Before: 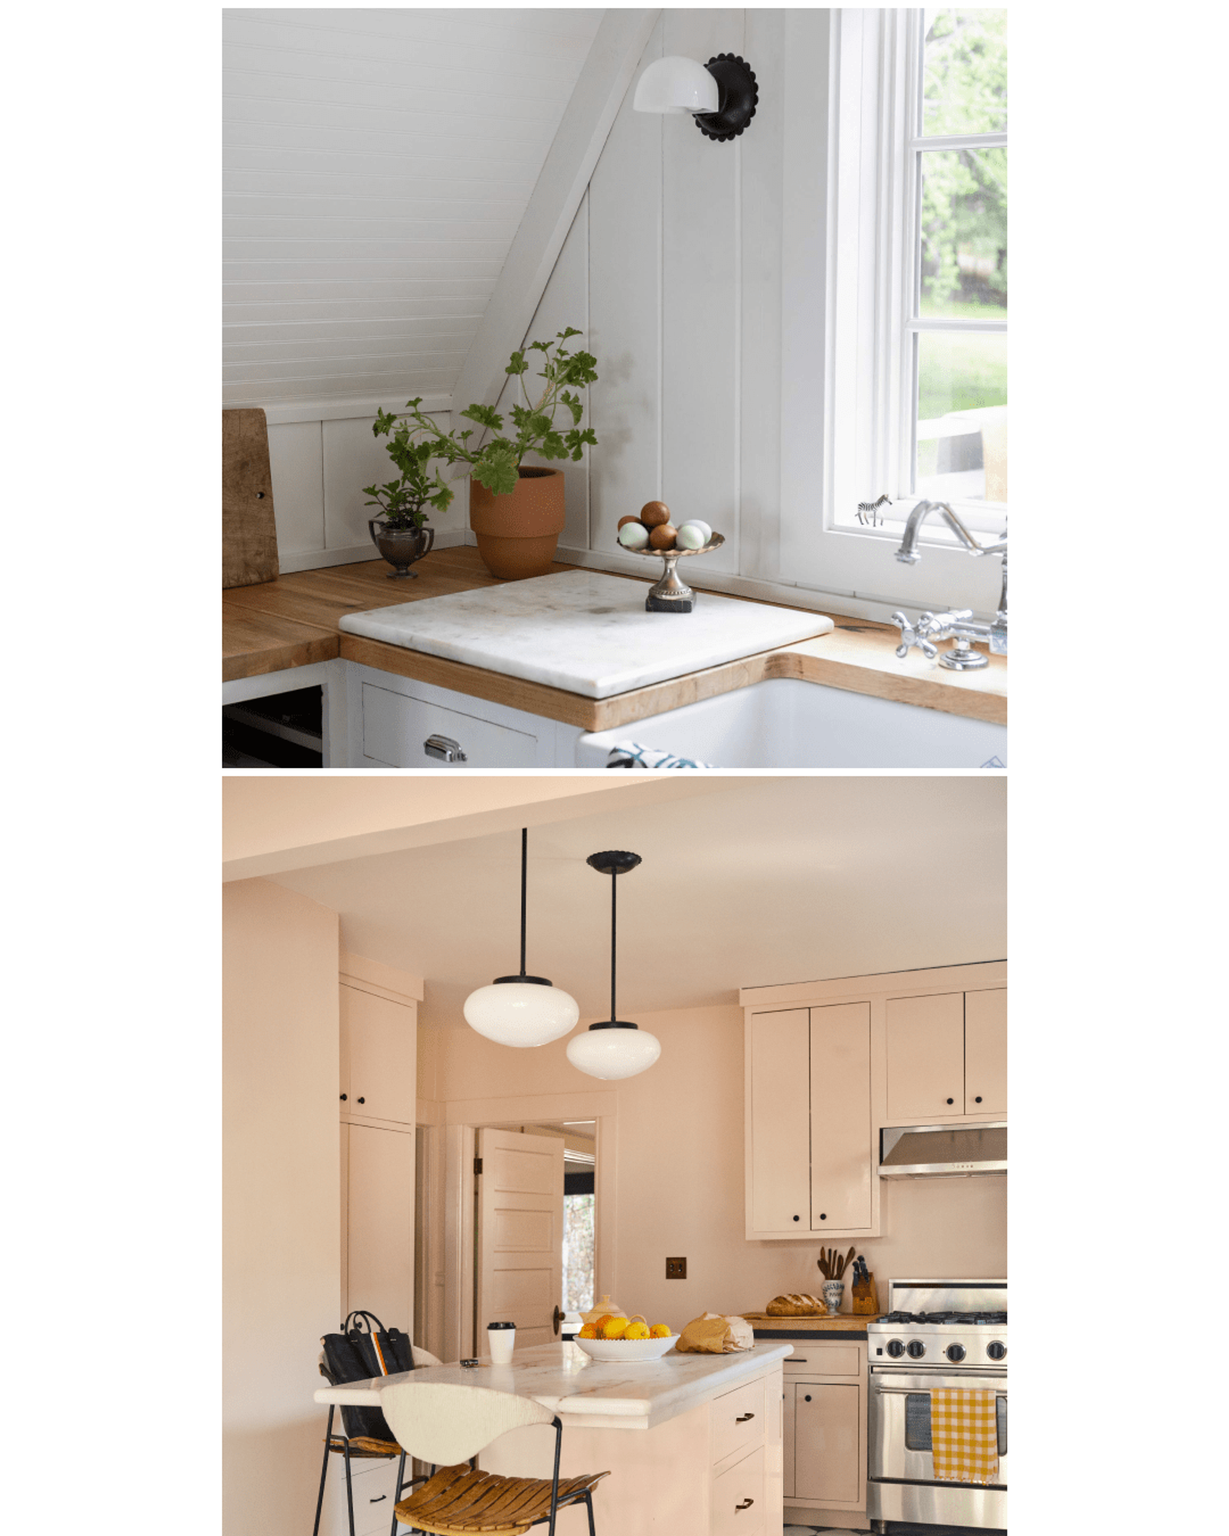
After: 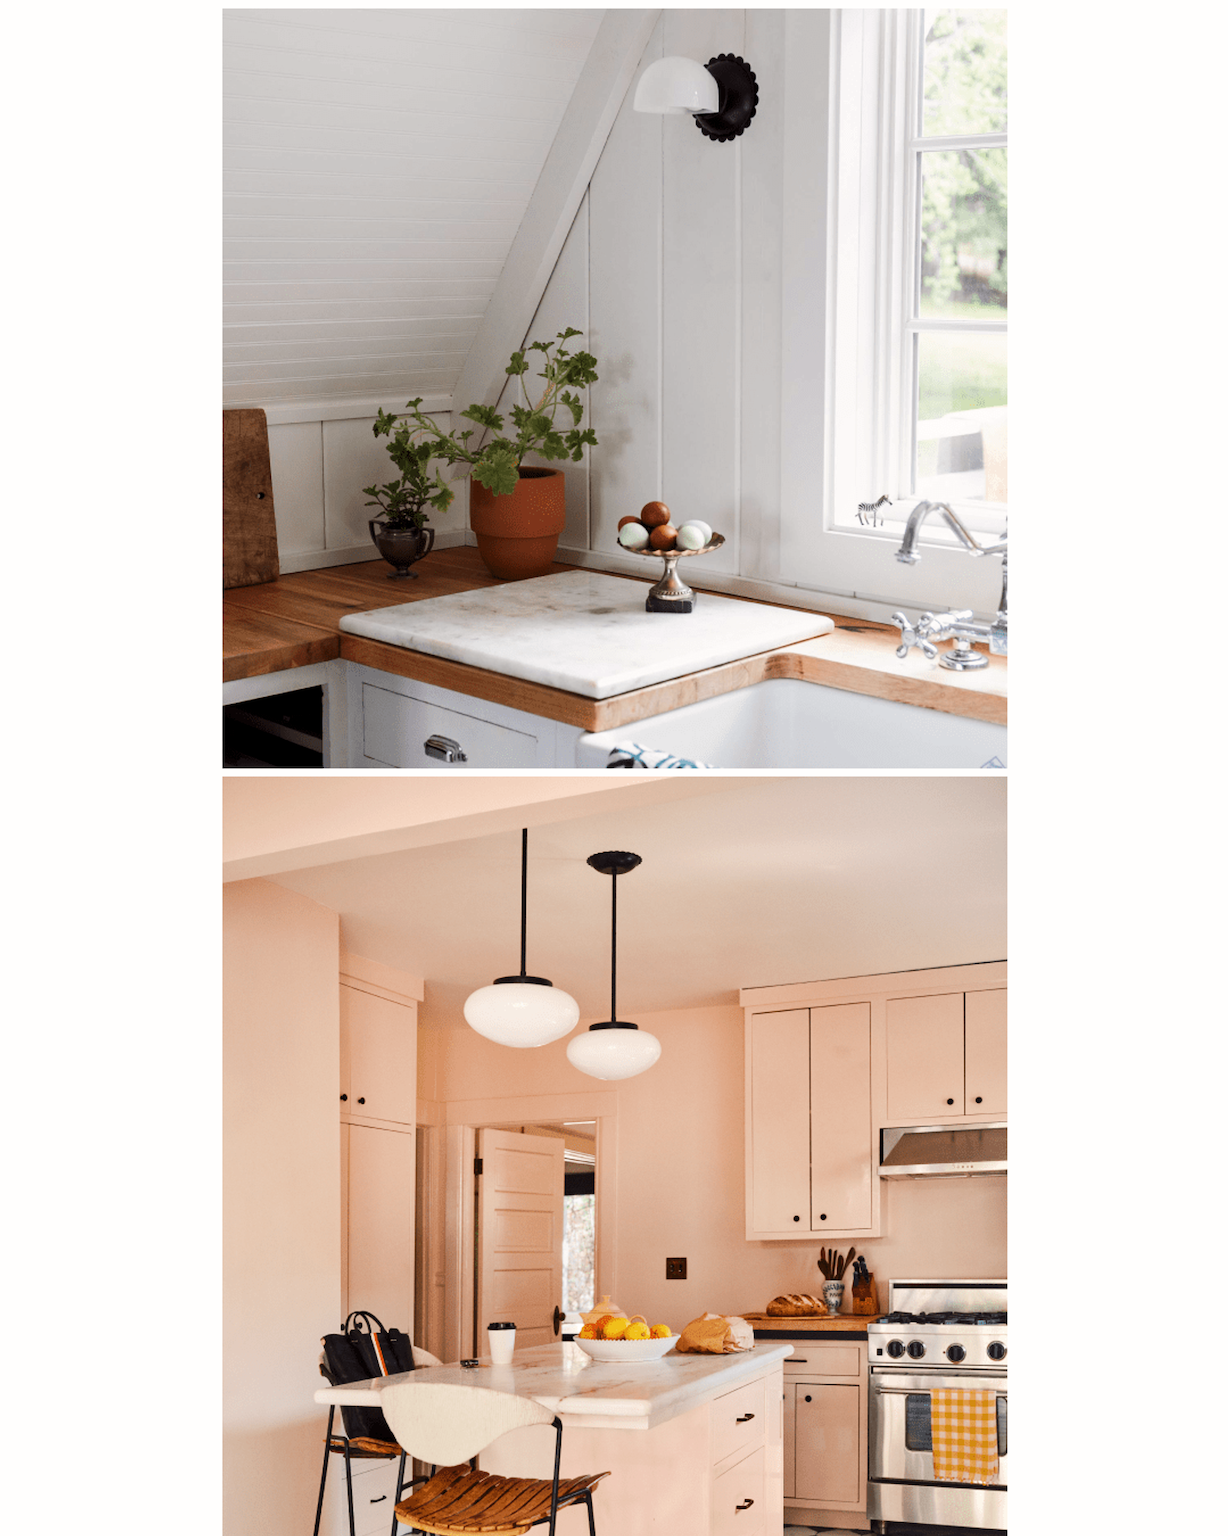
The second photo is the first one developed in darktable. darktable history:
tone curve: curves: ch0 [(0, 0) (0.003, 0.003) (0.011, 0.011) (0.025, 0.025) (0.044, 0.044) (0.069, 0.069) (0.1, 0.099) (0.136, 0.135) (0.177, 0.176) (0.224, 0.223) (0.277, 0.275) (0.335, 0.333) (0.399, 0.396) (0.468, 0.464) (0.543, 0.542) (0.623, 0.623) (0.709, 0.709) (0.801, 0.8) (0.898, 0.897) (1, 1)], preserve colors none
color look up table: target L [97.36, 95.13, 94.21, 92.55, 86.66, 83.29, 75.63, 74.72, 55.15, 47.64, 49.32, 40.16, 13.72, 200, 82.6, 78.45, 65.21, 54.6, 52.64, 49.5, 40.9, 21.73, 27.64, 22.07, 16.99, 1.34, 75.22, 67.95, 73.92, 59.82, 42.67, 48.02, 49.95, 27.89, 34.32, 38.83, 22.48, 25.29, 18.13, 5.64, 2.275, 92.49, 89.06, 72.52, 74.23, 69.98, 59.26, 36.82, 4.773], target a [-5.525, -10.61, -5.199, -31.77, -28.05, -52.3, -45.17, -6.993, 7.745, -31.14, -35.51, -39.75, -14.21, 0, 12.79, 22.95, 48.87, 77.49, 78.94, 41.05, 64.91, 10.77, 49.94, 28.75, 34.33, 4.742, 30.75, 22.09, 16.71, 67.21, 68.57, 77.07, 77.19, 40.33, 41.42, 63.81, 56.61, 52.44, 40.96, 26.18, 10.08, -8.757, -47.45, -15.36, -35.2, -9.672, -12.45, -9.926, -3.119], target b [19.05, 84.39, 41.87, 35.27, 9.273, 13.81, 65.88, 71.41, 53.22, 1.699, 45.63, 30.34, 15.92, 0, 81.19, 43.8, 18.07, 69.18, 65.09, 42.9, 40.81, 5.109, 41.34, 31.3, 18.79, 1.698, -5.15, -33.7, -3.069, -17.26, -60.16, -32.34, 2.942, -82.8, -22.1, 13.96, -90.03, -48.69, -52.53, -47.73, -12.68, -6.763, -16.81, -33.16, -12.96, -12.92, -49.65, -32.6, -0.506], num patches 49
